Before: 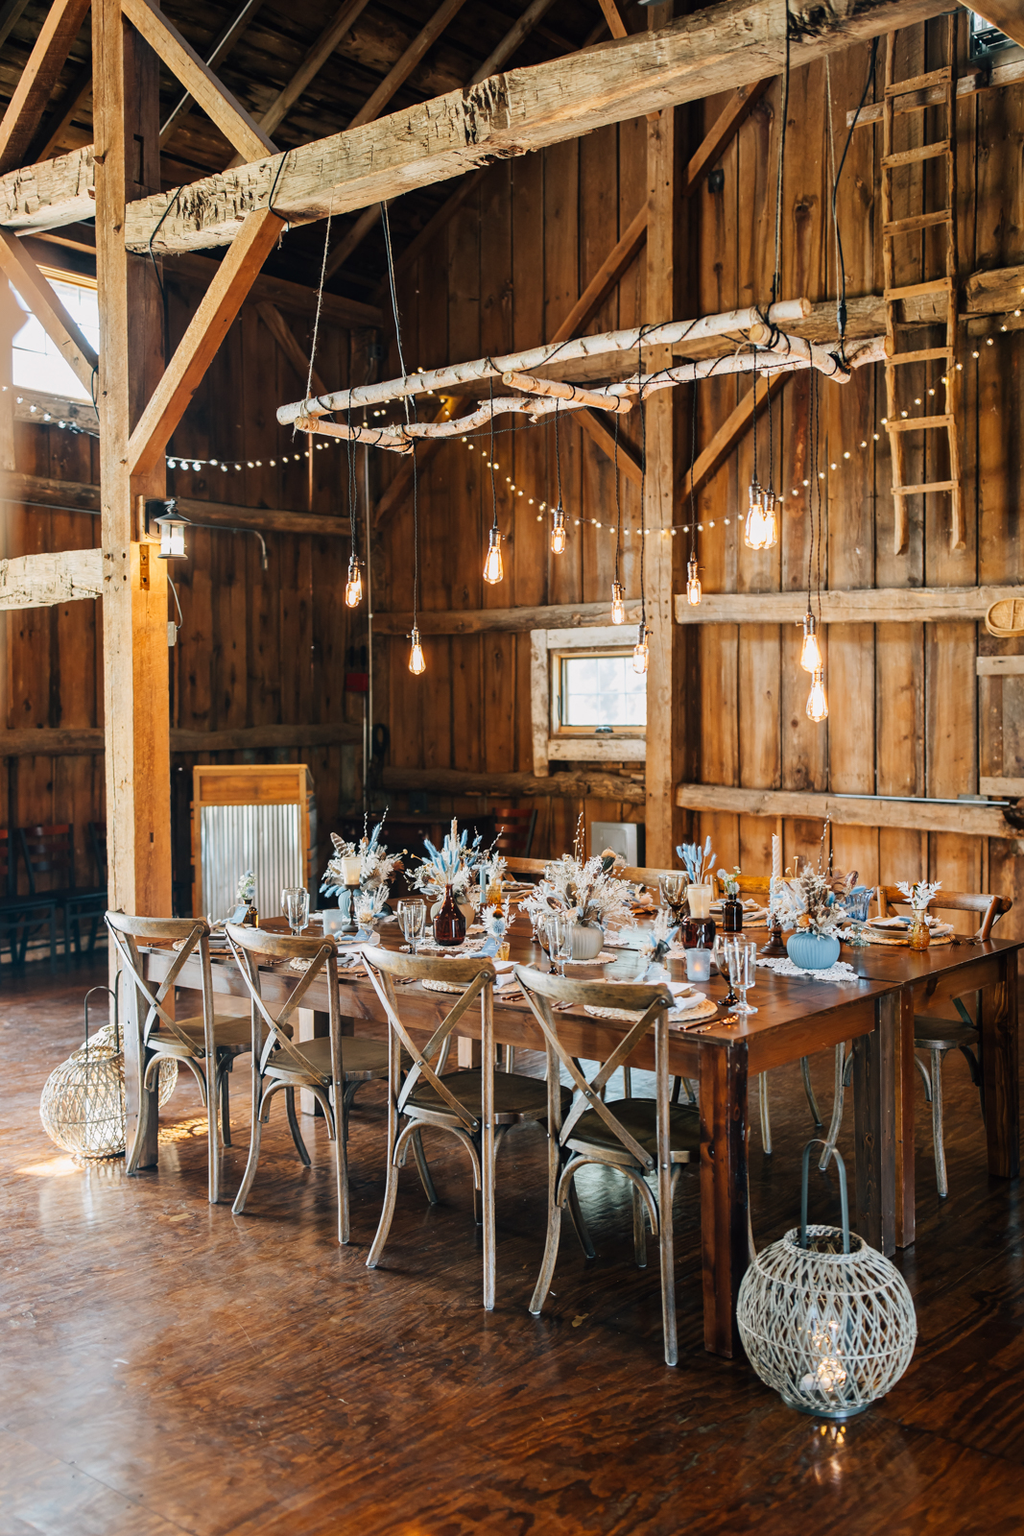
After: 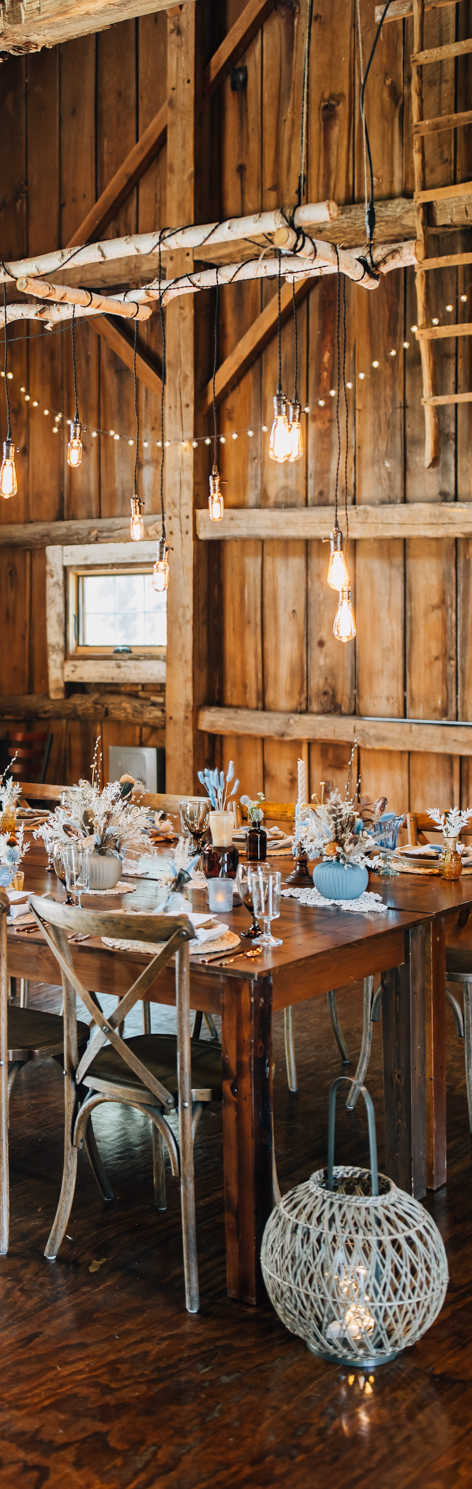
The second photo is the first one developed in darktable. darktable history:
crop: left 47.593%, top 6.88%, right 8.088%
